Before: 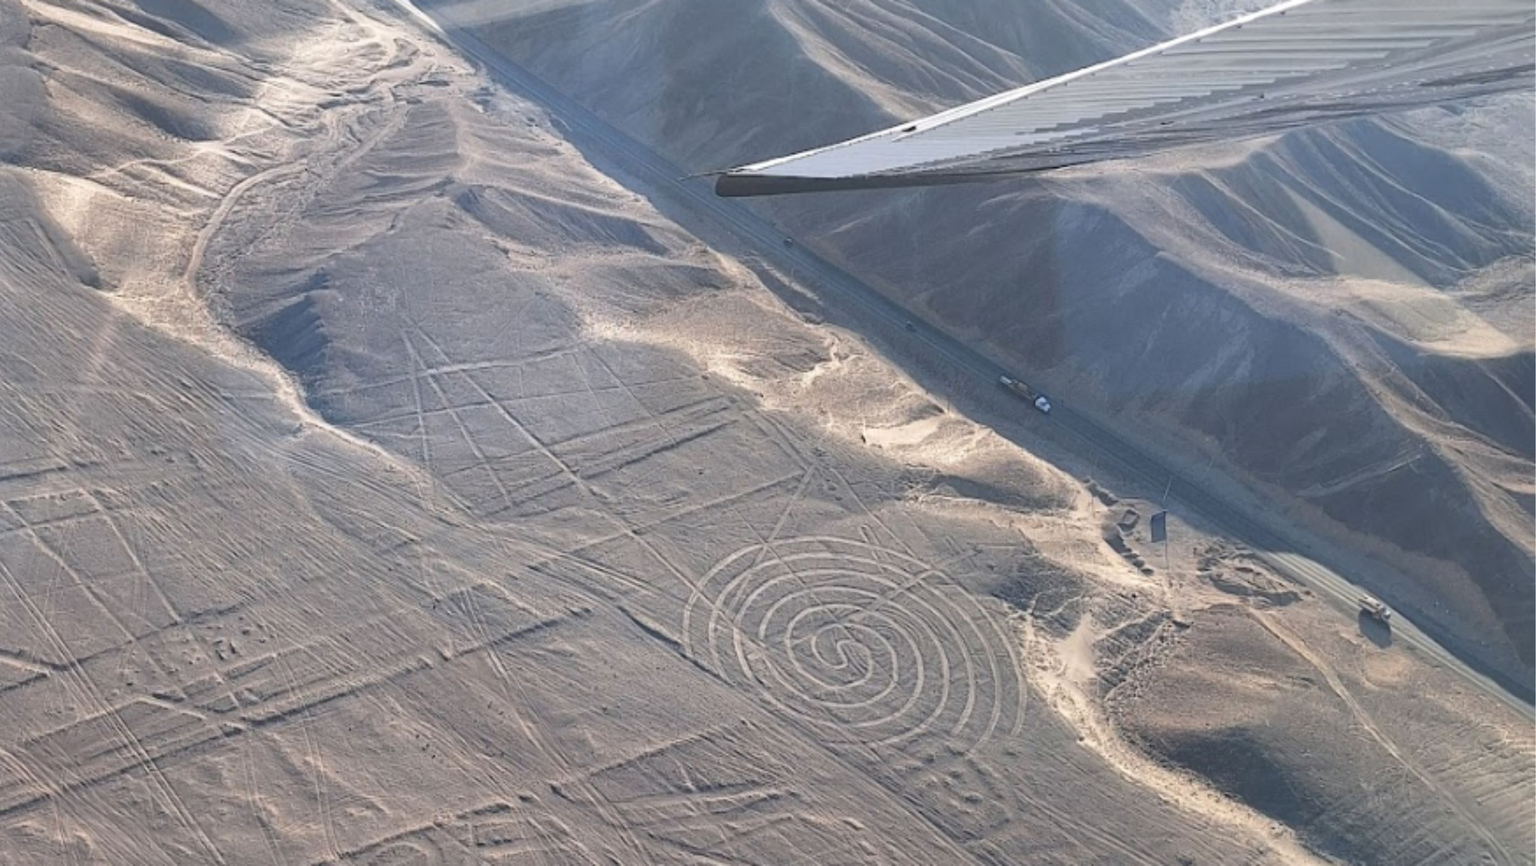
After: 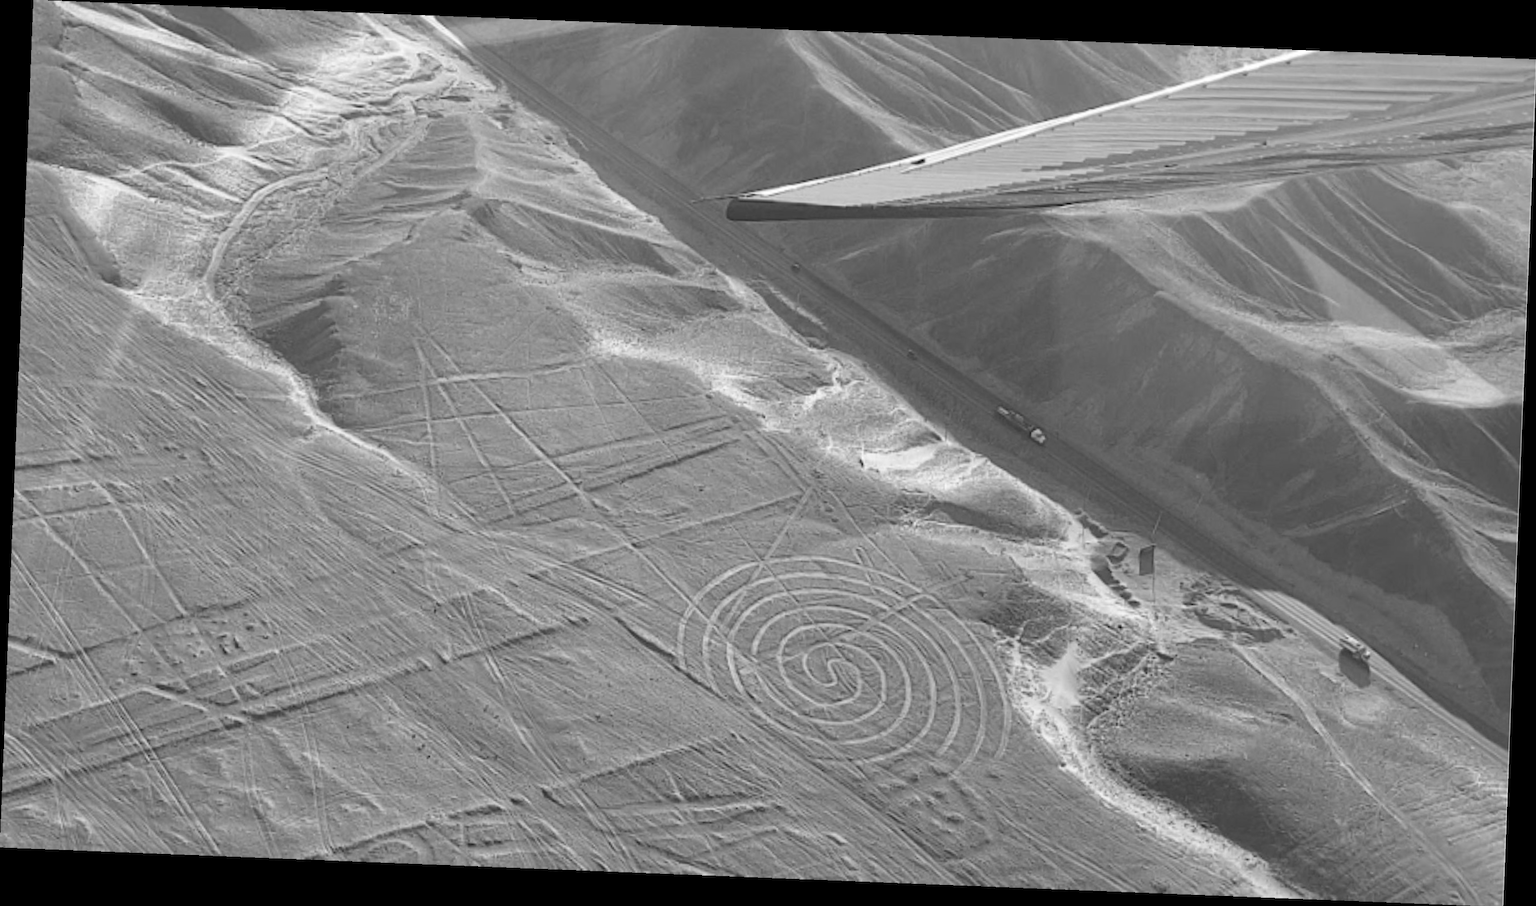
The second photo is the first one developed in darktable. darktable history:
monochrome: on, module defaults
rotate and perspective: rotation 2.27°, automatic cropping off
